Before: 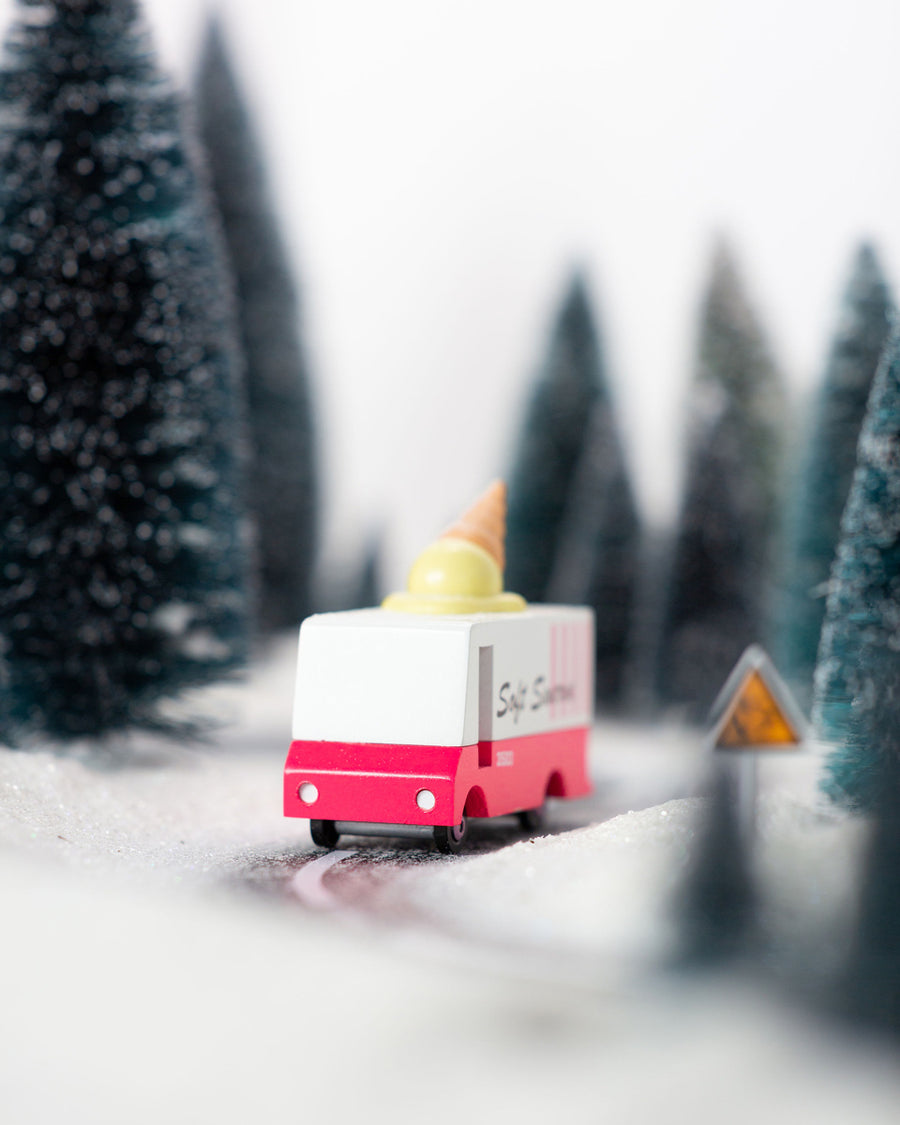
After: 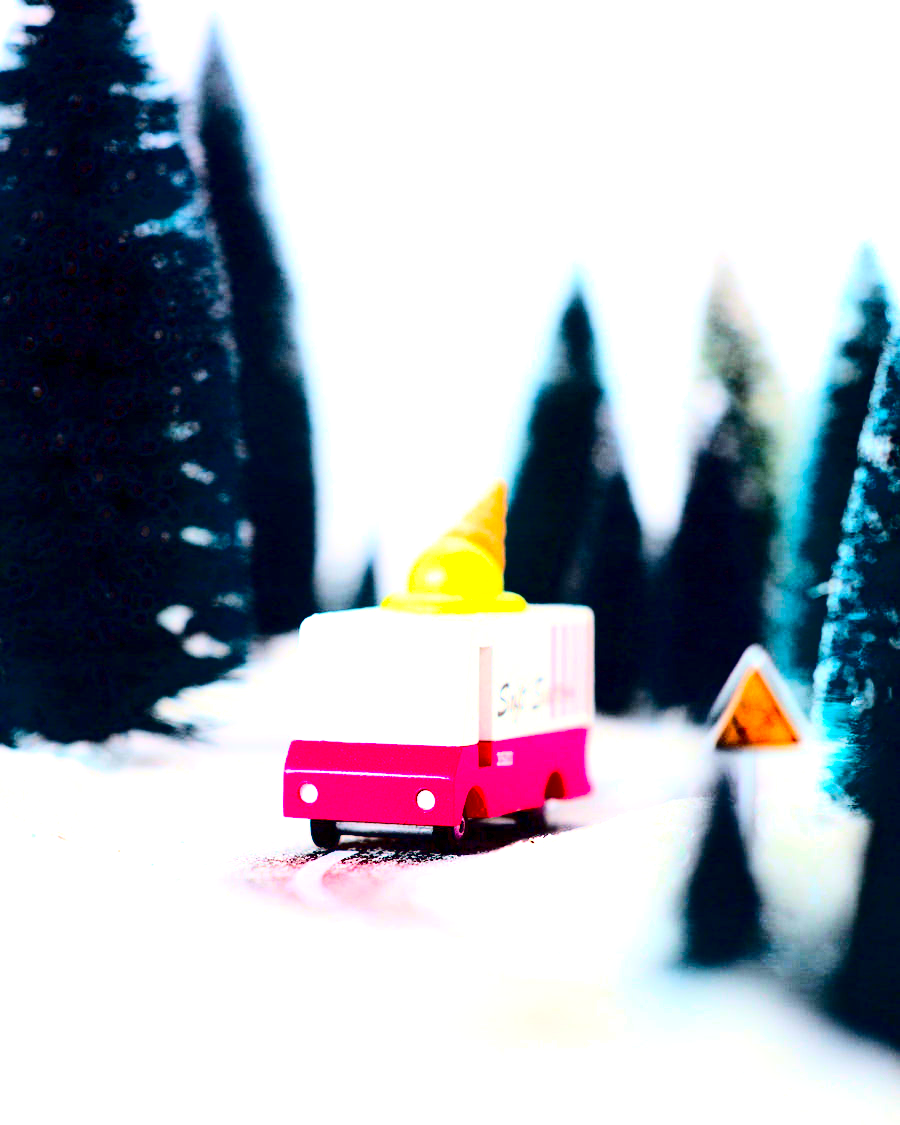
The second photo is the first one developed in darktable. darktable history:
contrast brightness saturation: contrast 0.788, brightness -0.999, saturation 0.982
exposure: exposure 0.771 EV, compensate exposure bias true, compensate highlight preservation false
color balance rgb: linear chroma grading › global chroma 8.839%, perceptual saturation grading › global saturation 19.592%, perceptual brilliance grading › mid-tones 9.935%, perceptual brilliance grading › shadows 15.758%, global vibrance 11.387%, contrast 4.789%
